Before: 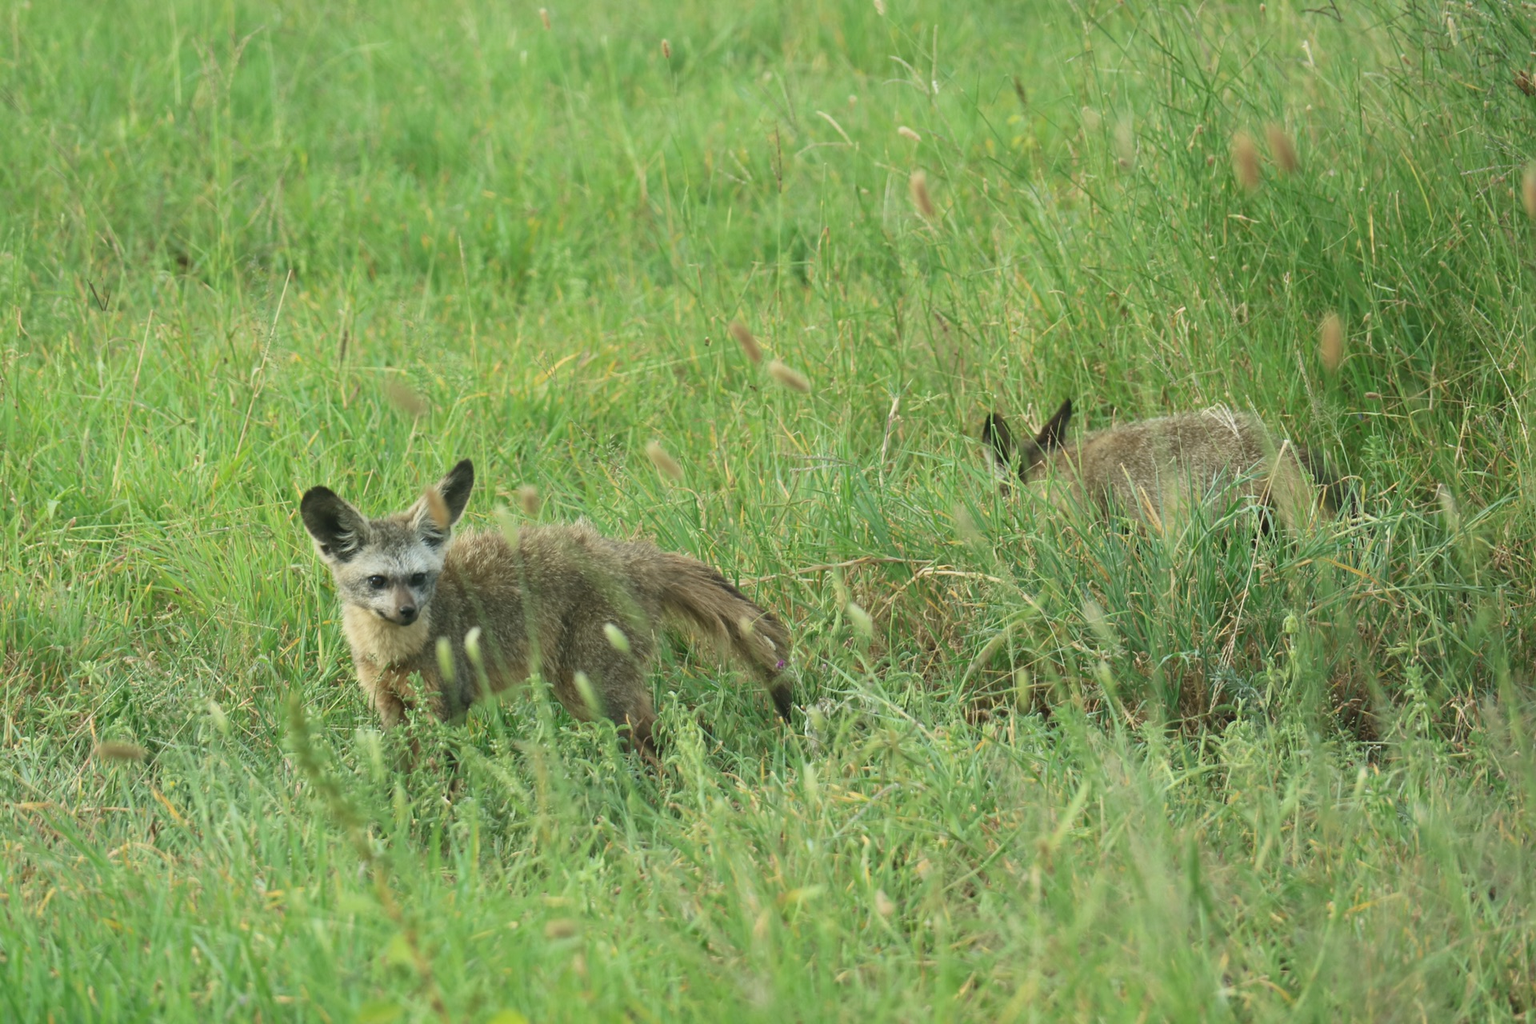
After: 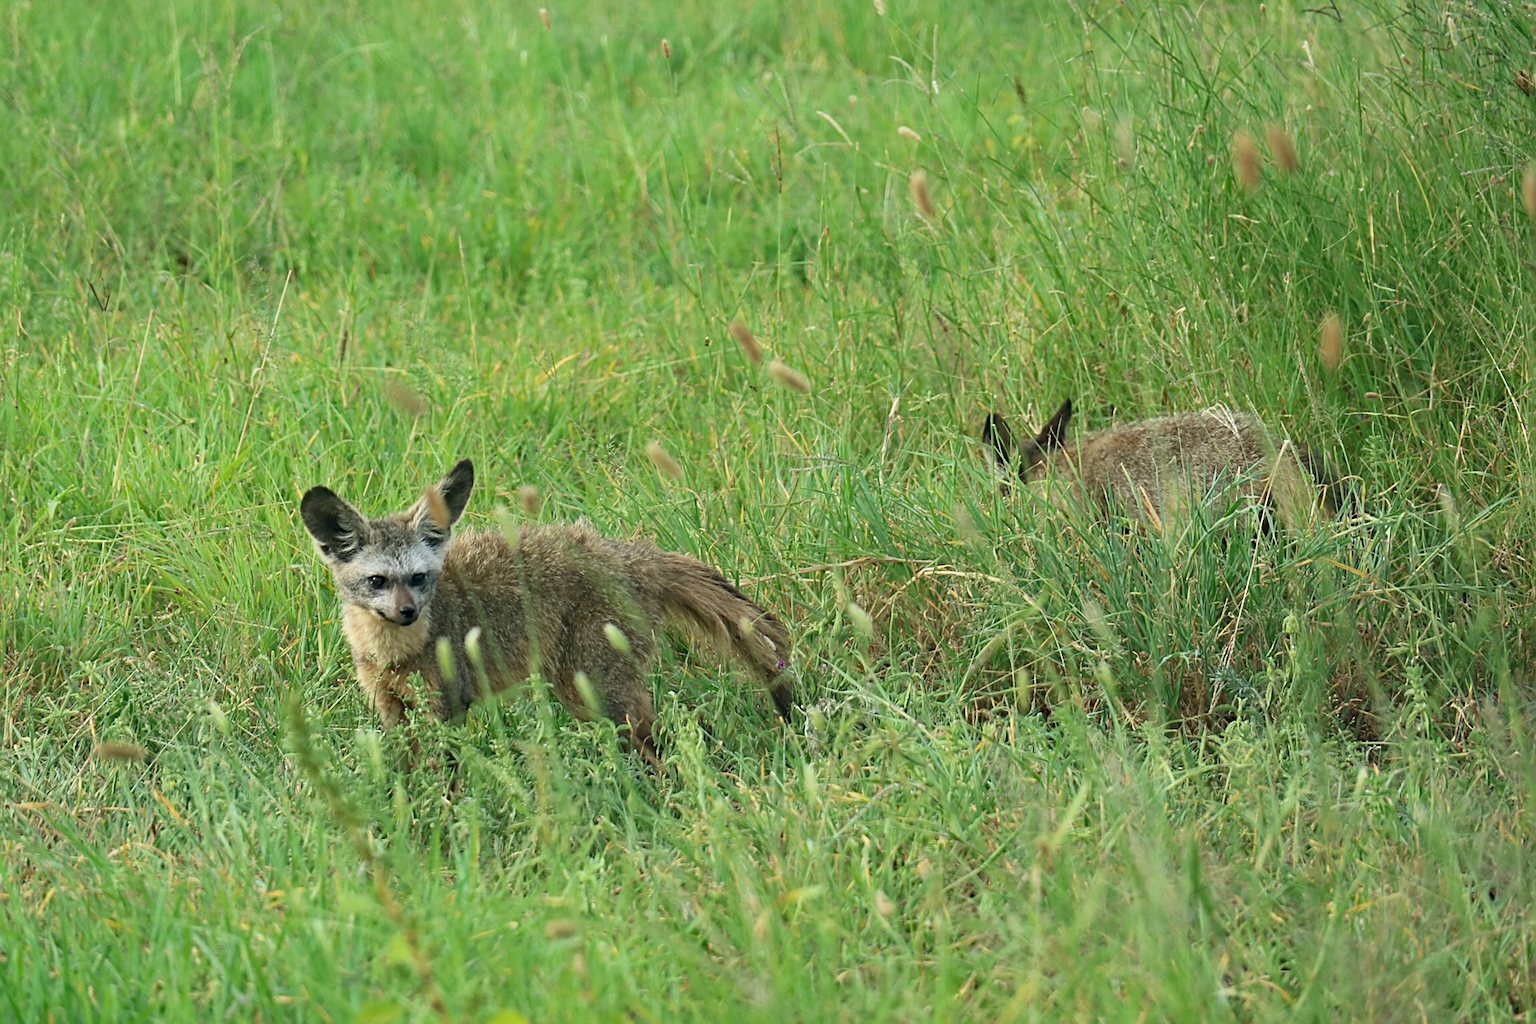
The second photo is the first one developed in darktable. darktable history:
sharpen: on, module defaults
haze removal: strength 0.286, distance 0.247, compatibility mode true, adaptive false
